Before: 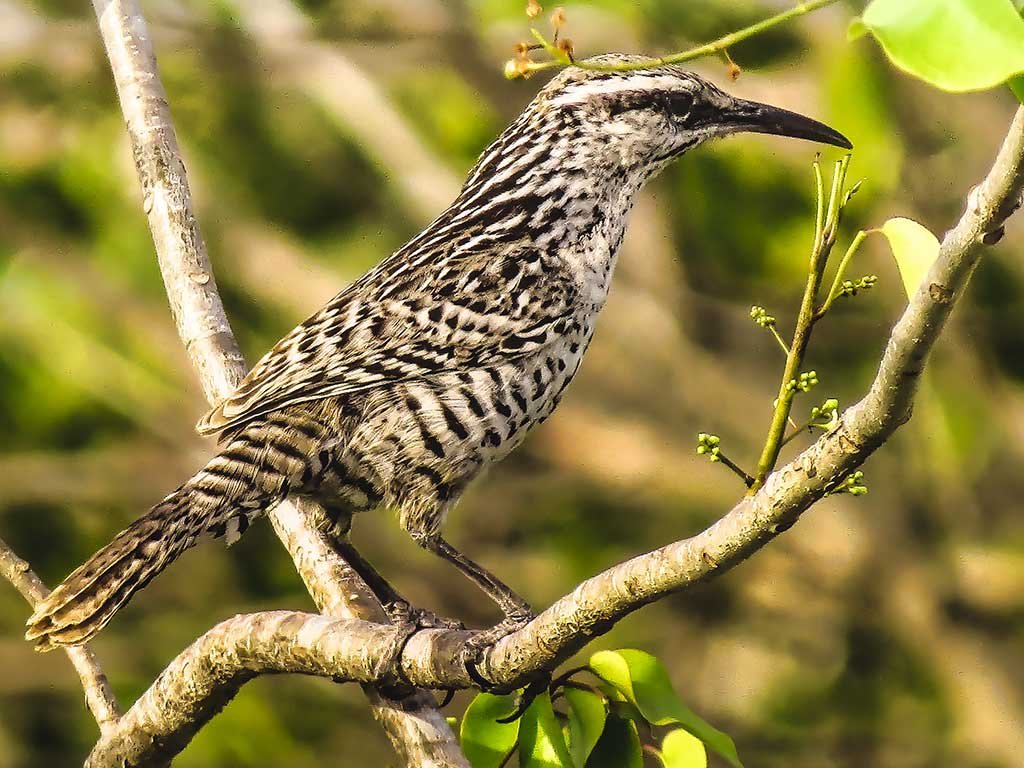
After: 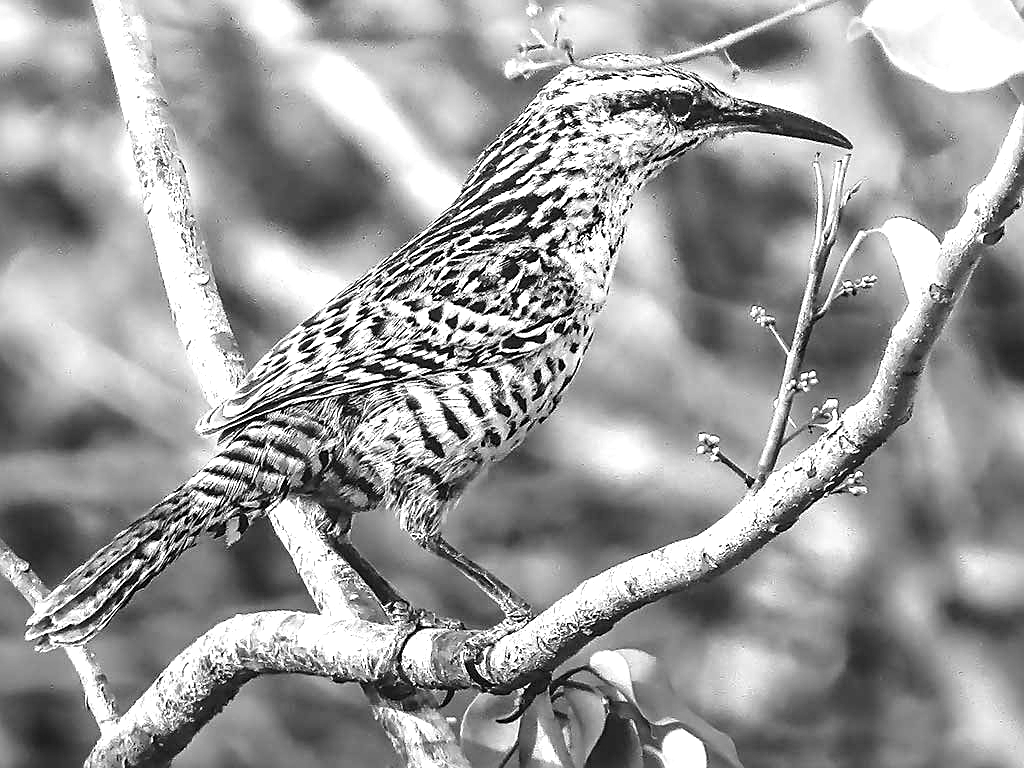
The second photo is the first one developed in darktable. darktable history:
color correction: highlights a* -0.091, highlights b* -5.96, shadows a* -0.13, shadows b* -0.128
vignetting: brightness -0.168, automatic ratio true, unbound false
color zones: curves: ch0 [(0, 0.613) (0.01, 0.613) (0.245, 0.448) (0.498, 0.529) (0.642, 0.665) (0.879, 0.777) (0.99, 0.613)]; ch1 [(0, 0) (0.143, 0) (0.286, 0) (0.429, 0) (0.571, 0) (0.714, 0) (0.857, 0)]
exposure: black level correction 0, exposure 1 EV, compensate highlight preservation false
sharpen: on, module defaults
